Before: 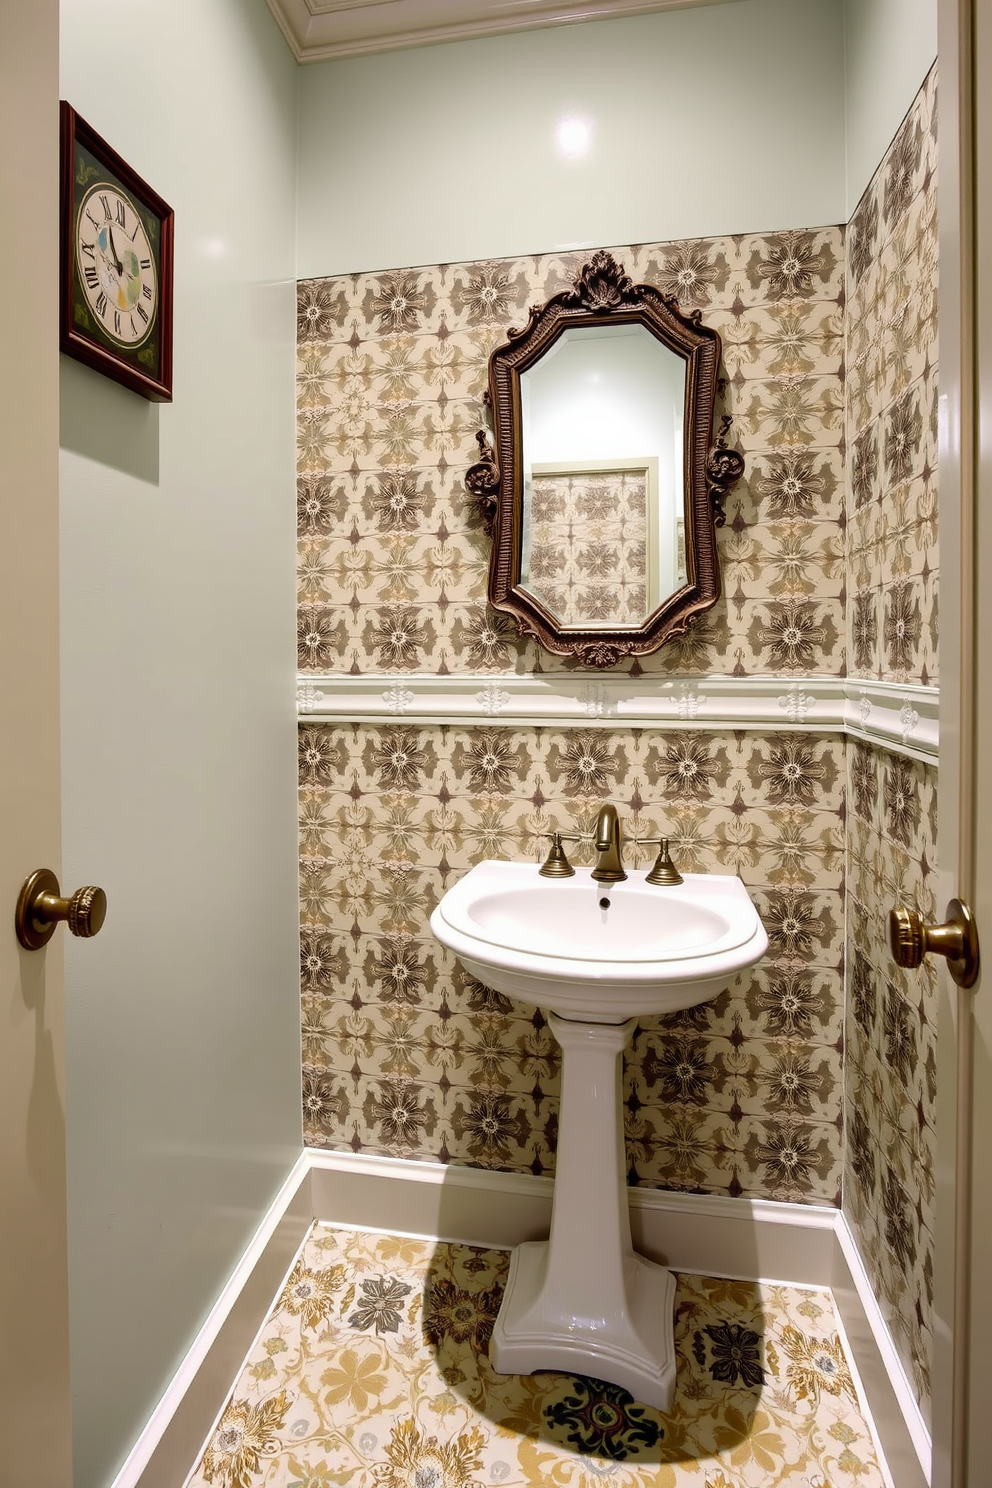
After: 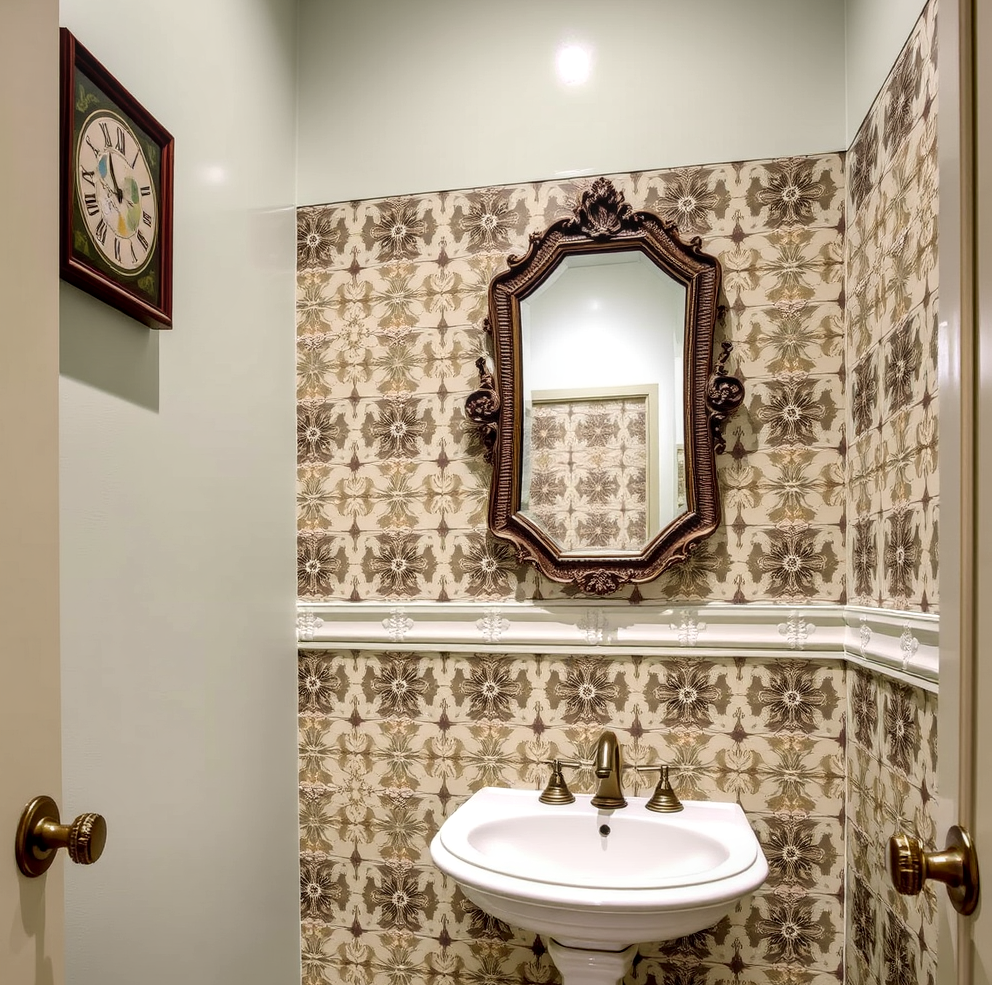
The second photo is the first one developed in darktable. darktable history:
local contrast: on, module defaults
crop and rotate: top 4.963%, bottom 28.775%
